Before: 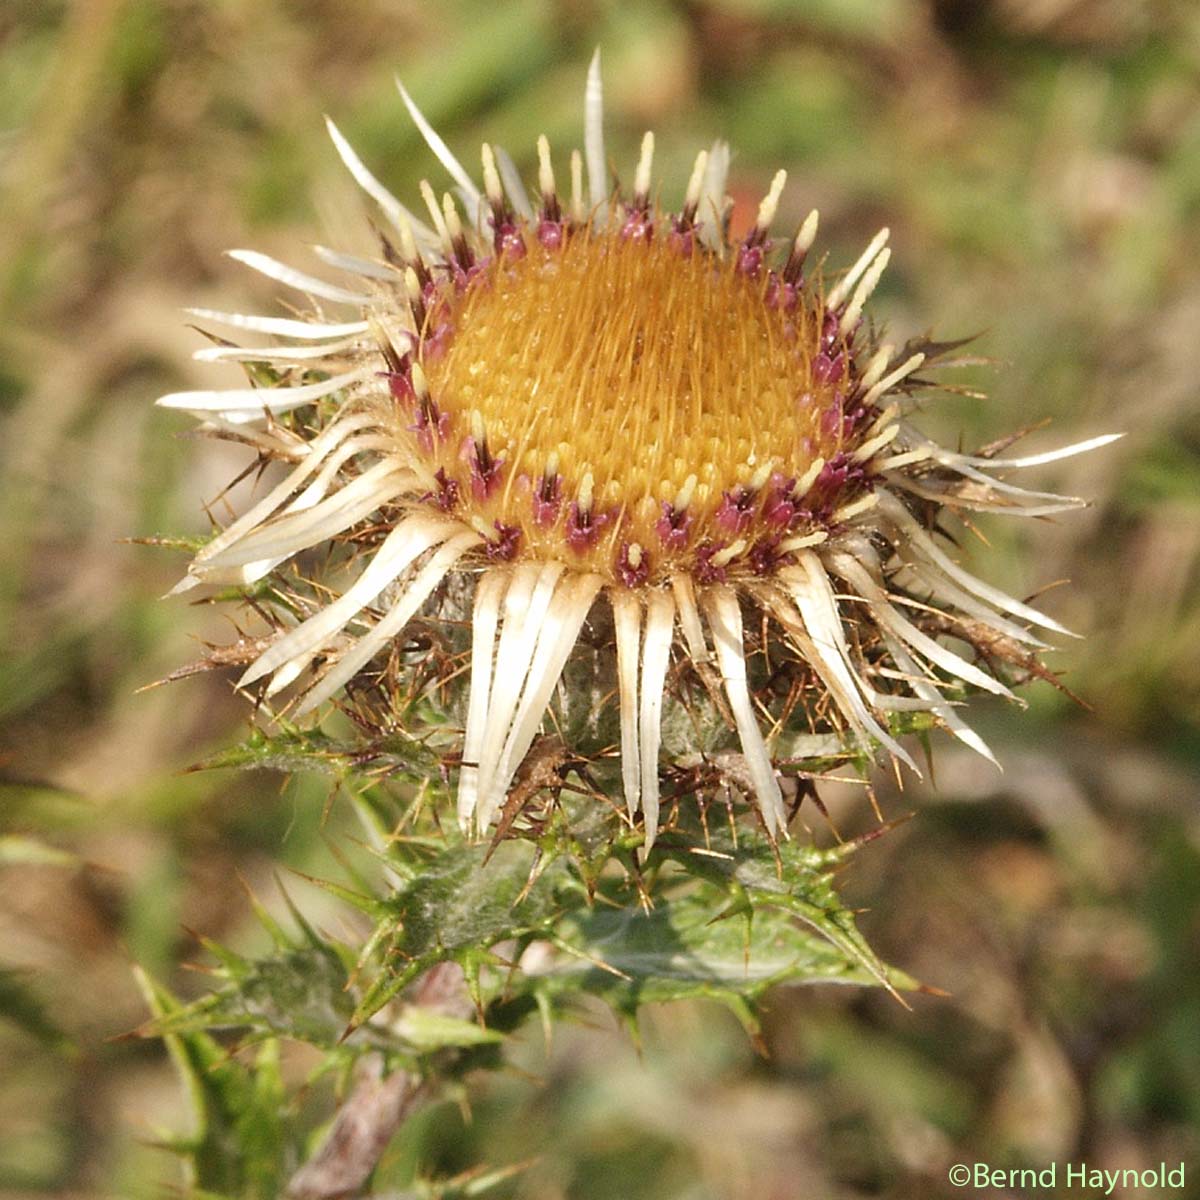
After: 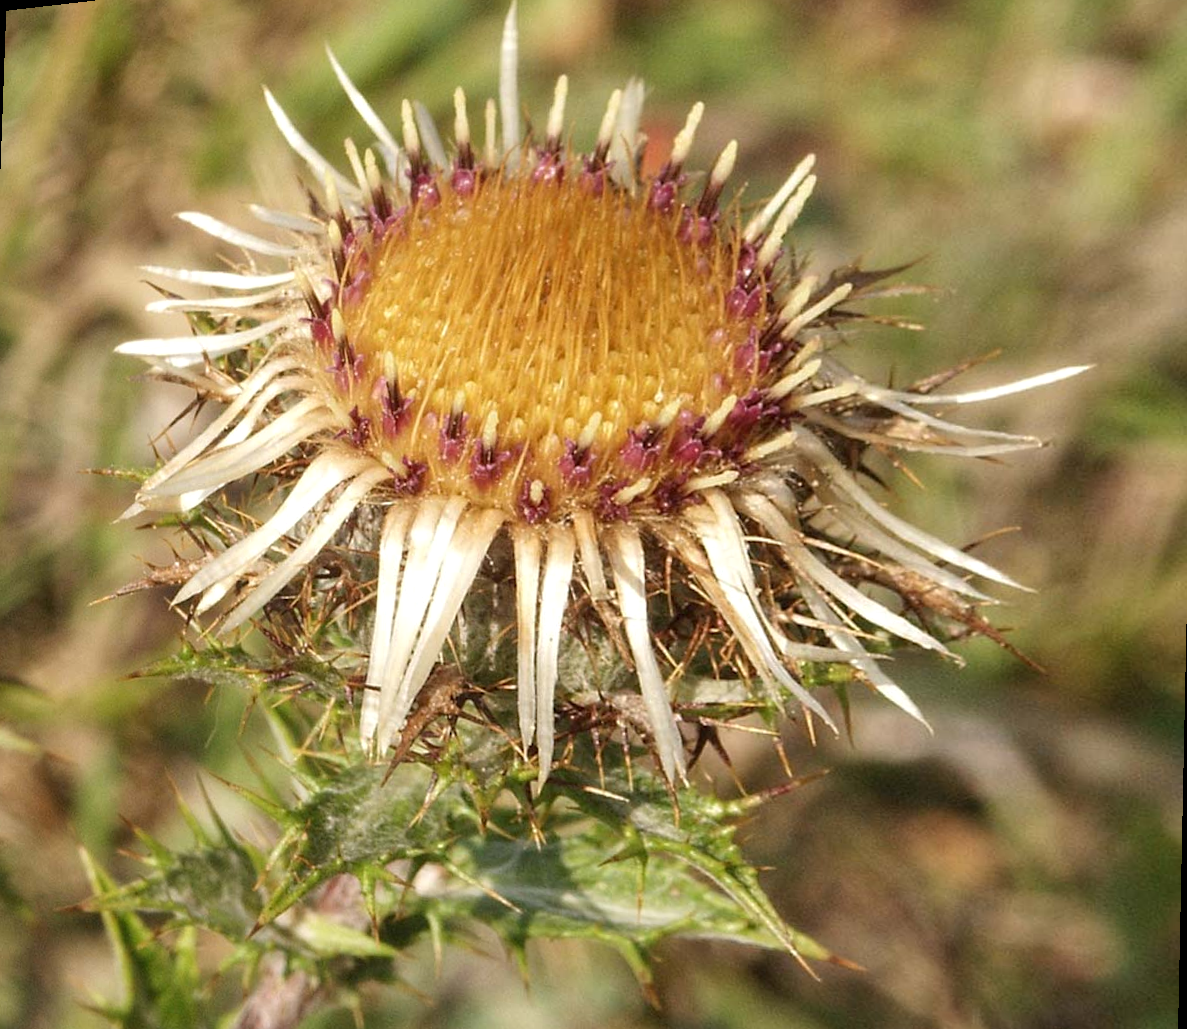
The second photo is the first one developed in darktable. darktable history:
rotate and perspective: rotation 1.69°, lens shift (vertical) -0.023, lens shift (horizontal) -0.291, crop left 0.025, crop right 0.988, crop top 0.092, crop bottom 0.842
local contrast: highlights 100%, shadows 100%, detail 120%, midtone range 0.2
